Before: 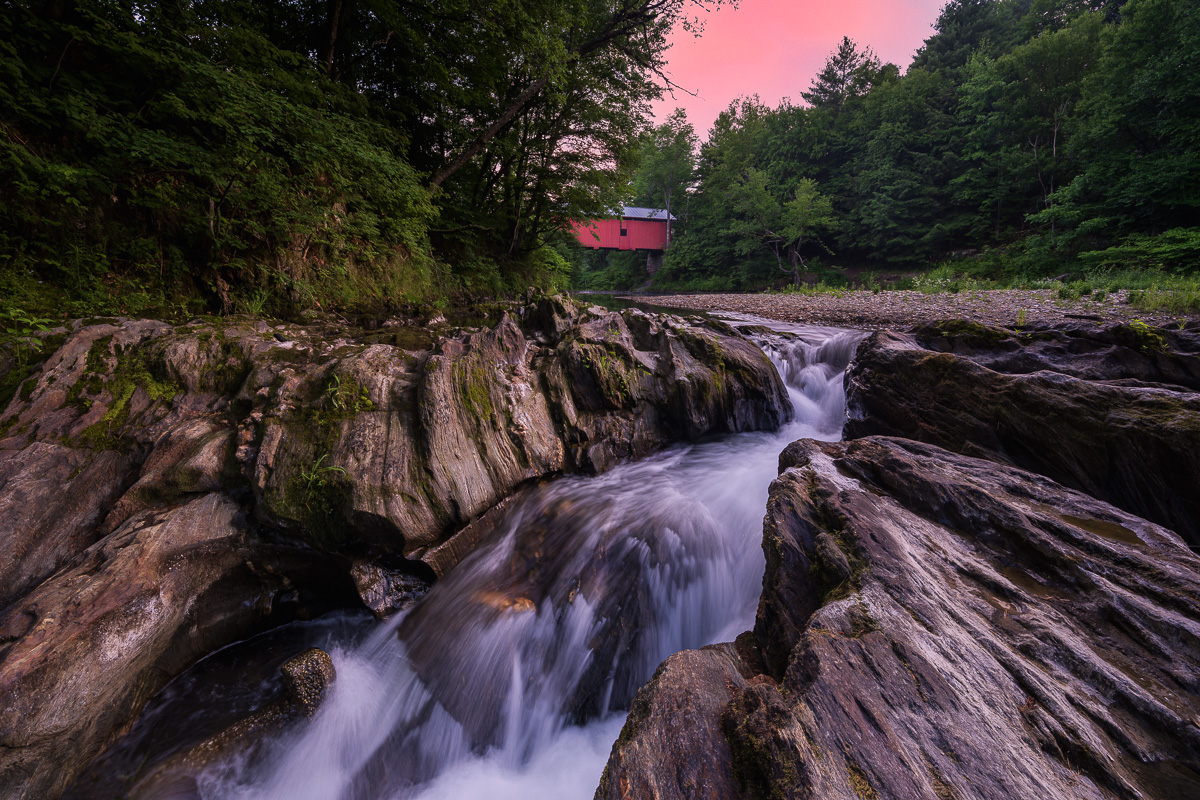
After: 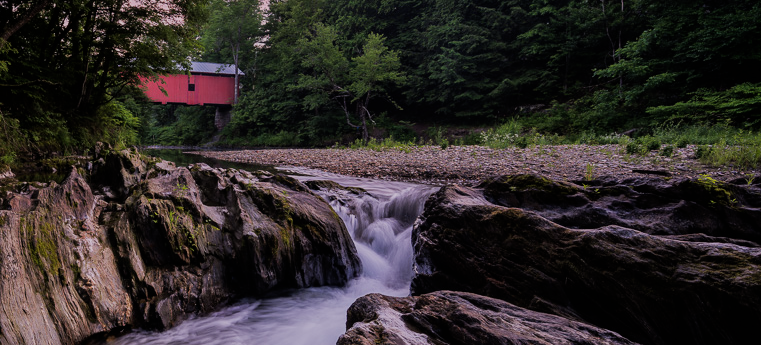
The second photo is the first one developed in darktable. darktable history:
crop: left 36.083%, top 18.132%, right 0.493%, bottom 38.634%
filmic rgb: black relative exposure -7.65 EV, white relative exposure 4.56 EV, hardness 3.61
